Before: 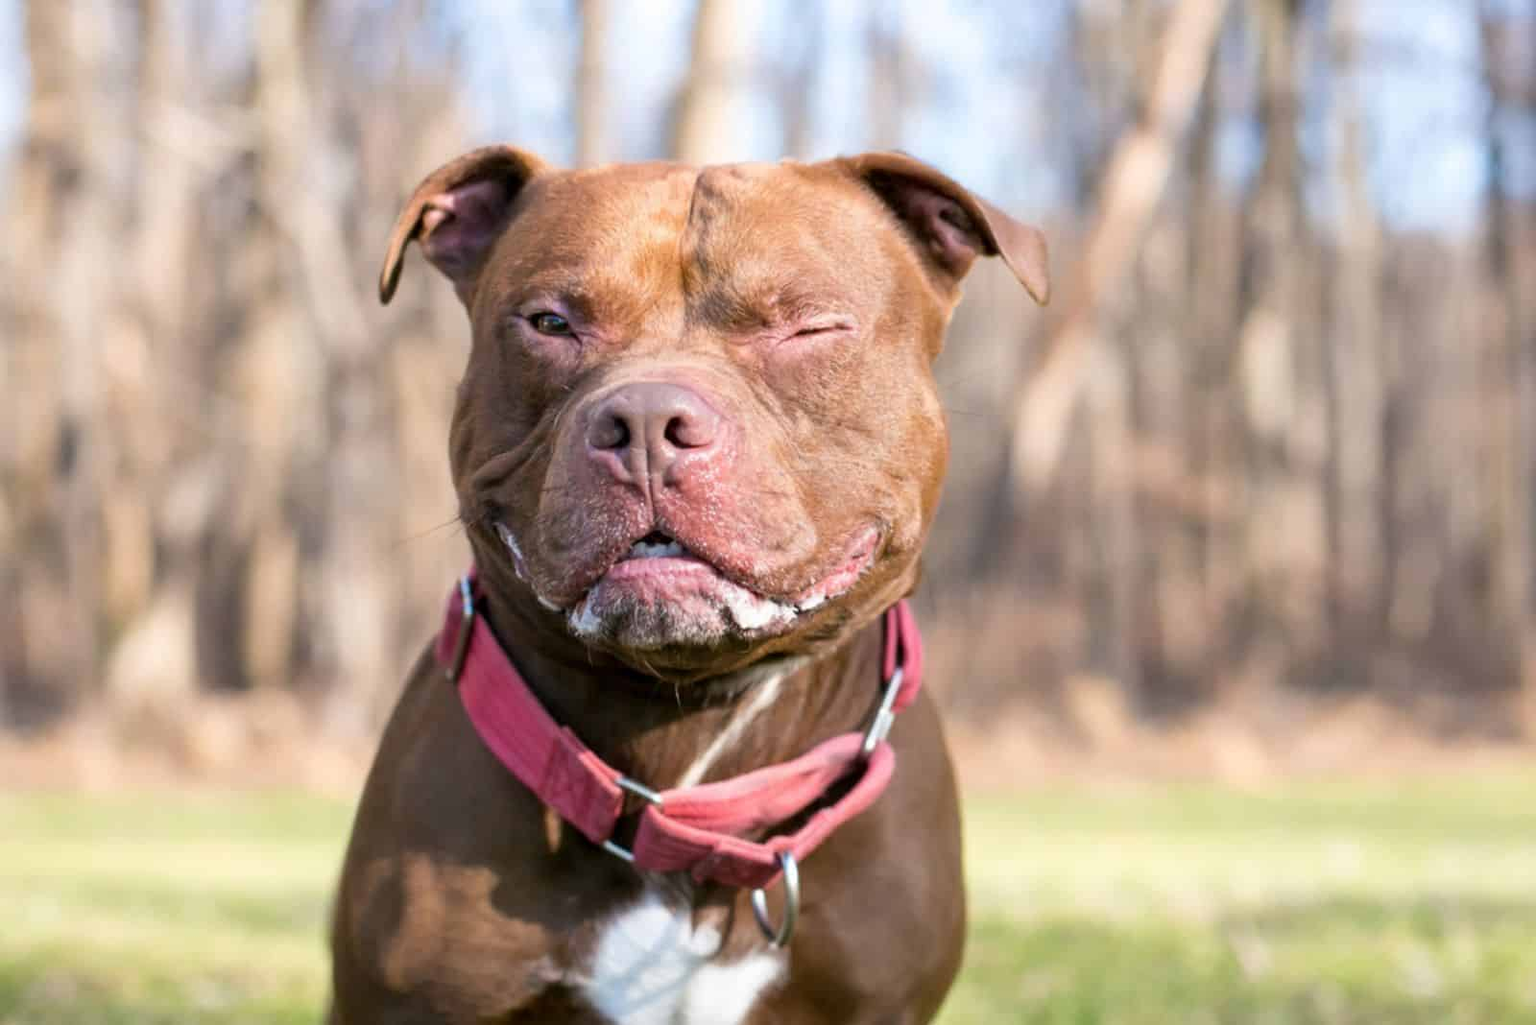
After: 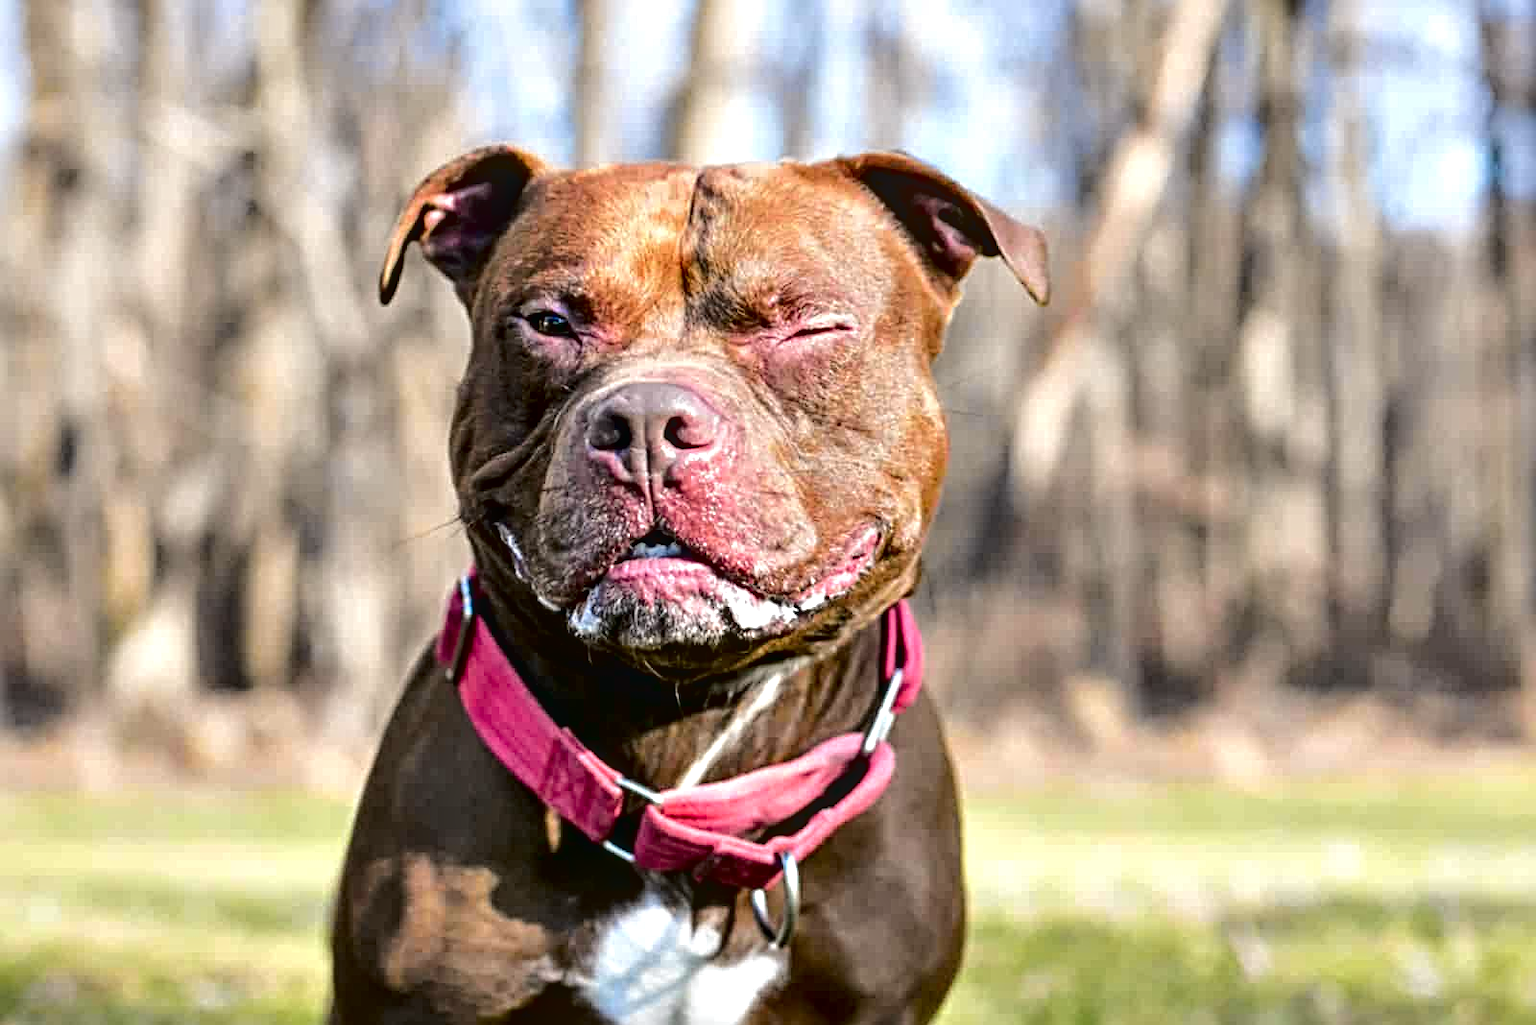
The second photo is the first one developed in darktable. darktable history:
tone curve: curves: ch0 [(0, 0.021) (0.049, 0.044) (0.157, 0.131) (0.365, 0.359) (0.499, 0.517) (0.675, 0.667) (0.856, 0.83) (1, 0.969)]; ch1 [(0, 0) (0.302, 0.309) (0.433, 0.443) (0.472, 0.47) (0.502, 0.503) (0.527, 0.516) (0.564, 0.557) (0.614, 0.645) (0.677, 0.722) (0.859, 0.889) (1, 1)]; ch2 [(0, 0) (0.33, 0.301) (0.447, 0.44) (0.487, 0.496) (0.502, 0.501) (0.535, 0.537) (0.565, 0.558) (0.608, 0.624) (1, 1)], color space Lab, independent channels, preserve colors none
local contrast: on, module defaults
contrast equalizer: y [[0.6 ×6], [0.55 ×6], [0 ×6], [0 ×6], [0 ×6]]
sharpen: radius 4.872
